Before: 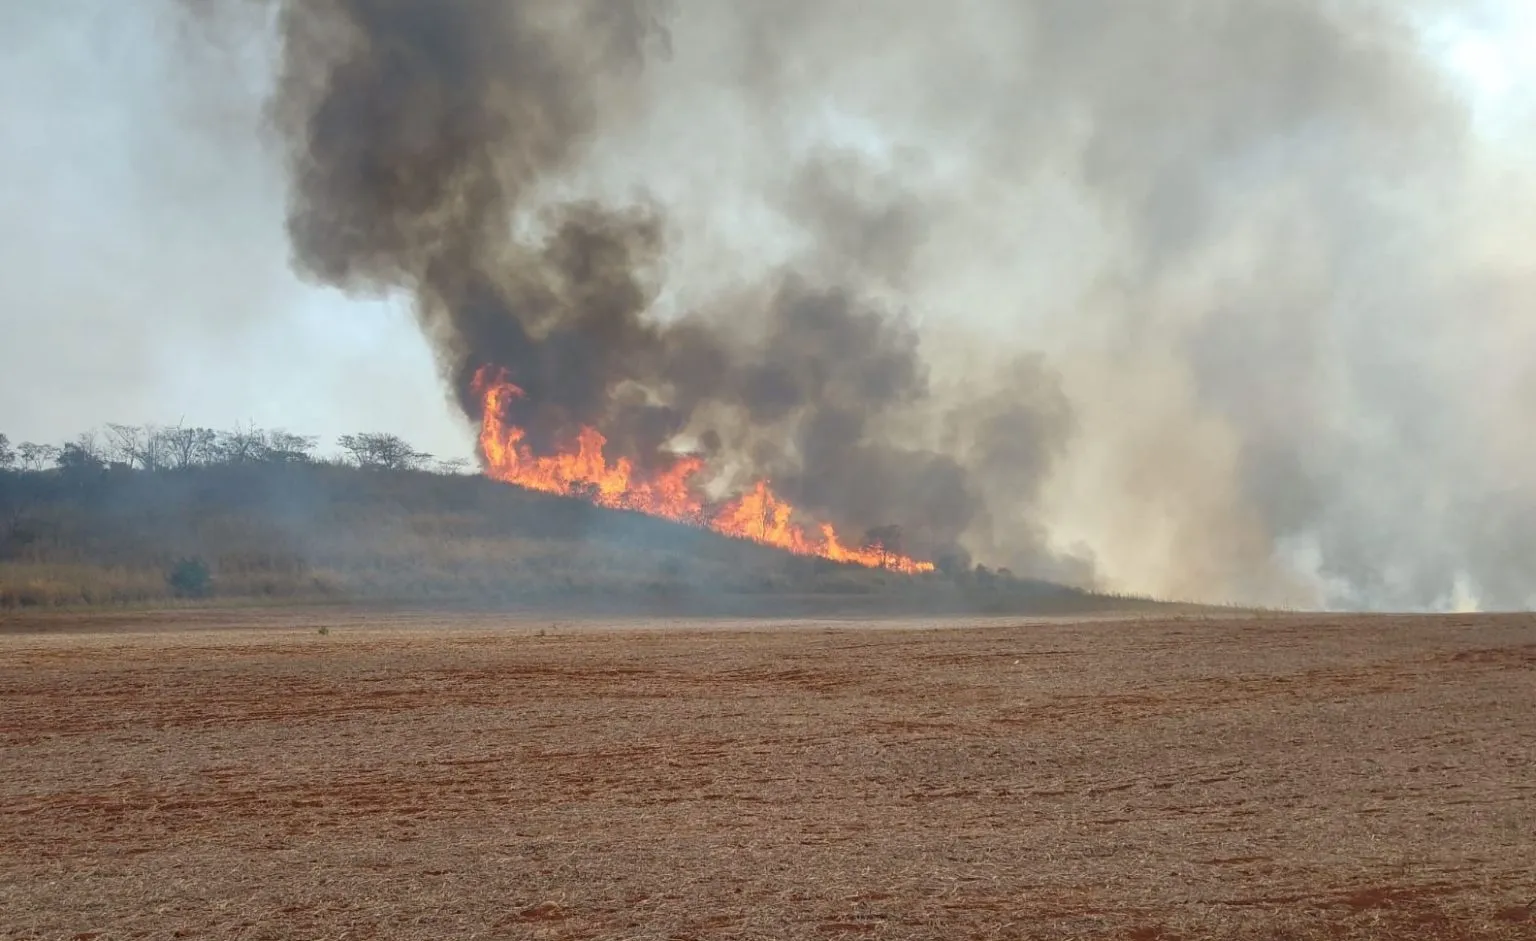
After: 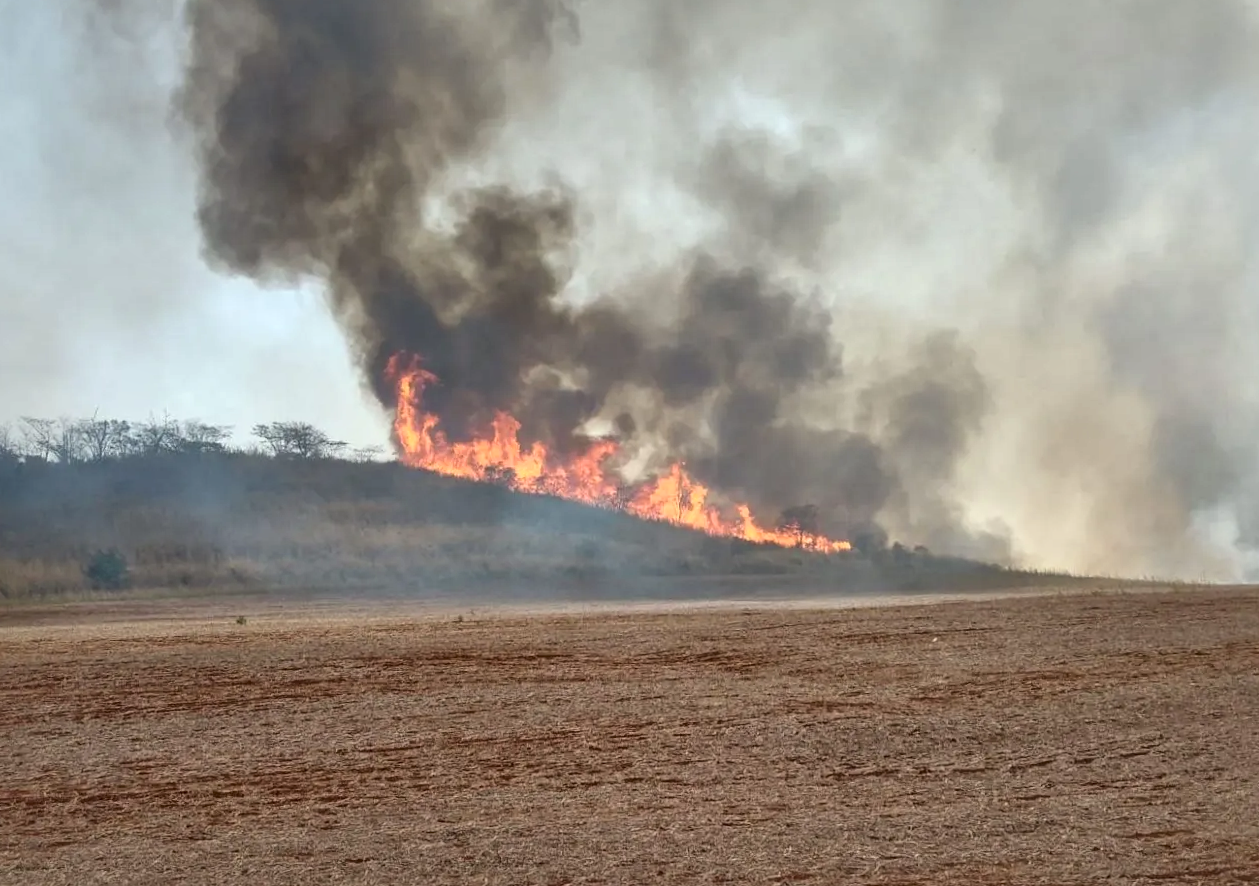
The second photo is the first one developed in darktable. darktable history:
local contrast: mode bilateral grid, contrast 25, coarseness 60, detail 151%, midtone range 0.2
crop and rotate: angle 1°, left 4.281%, top 0.642%, right 11.383%, bottom 2.486%
